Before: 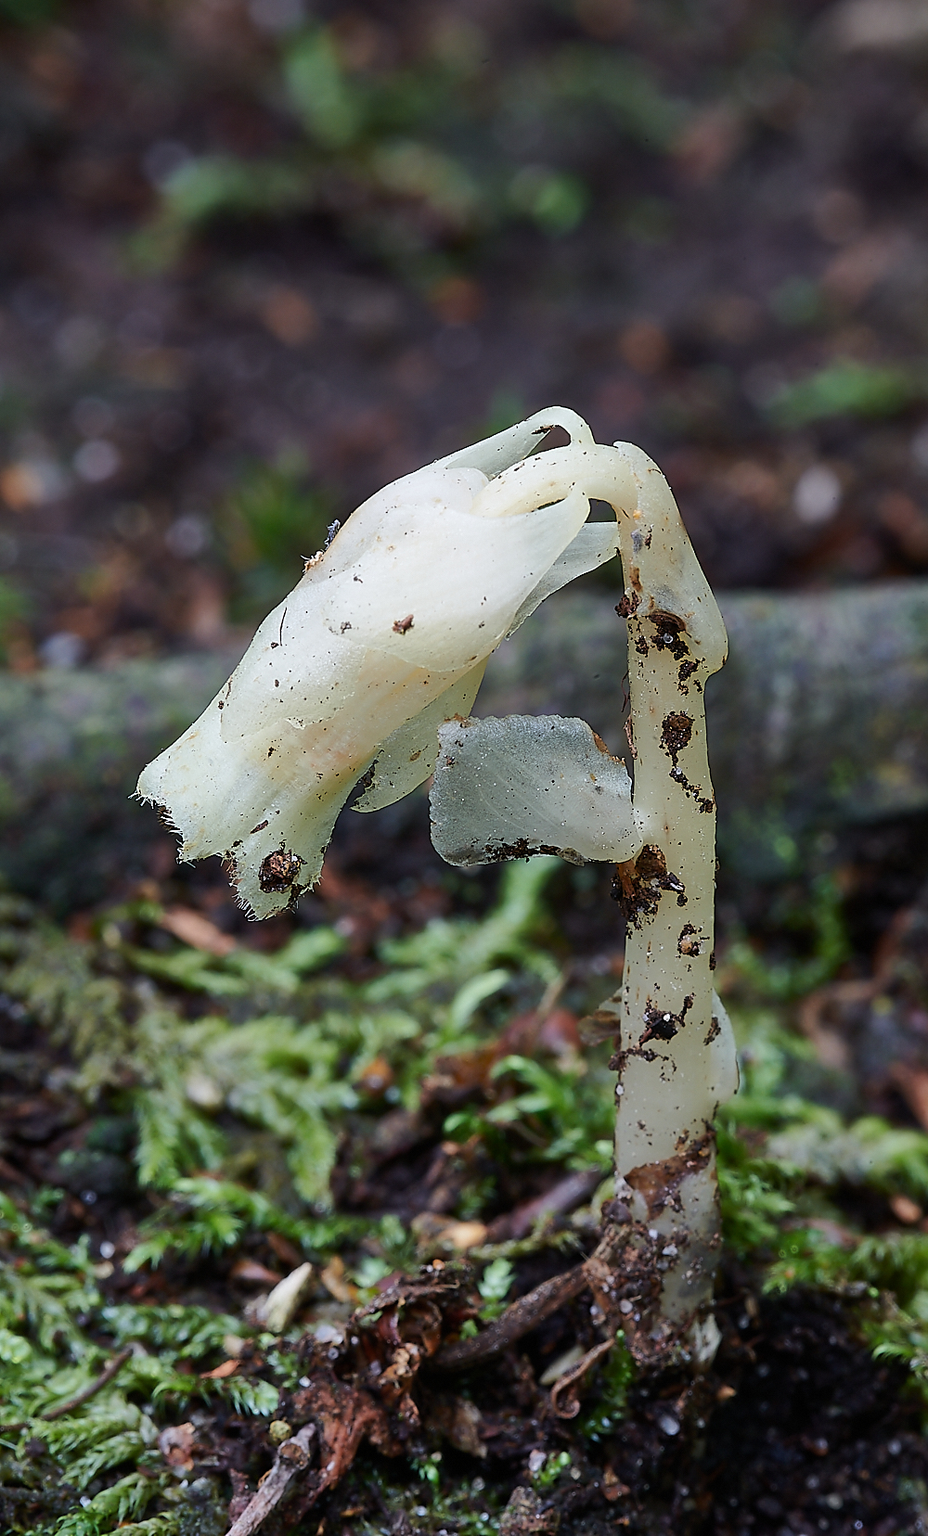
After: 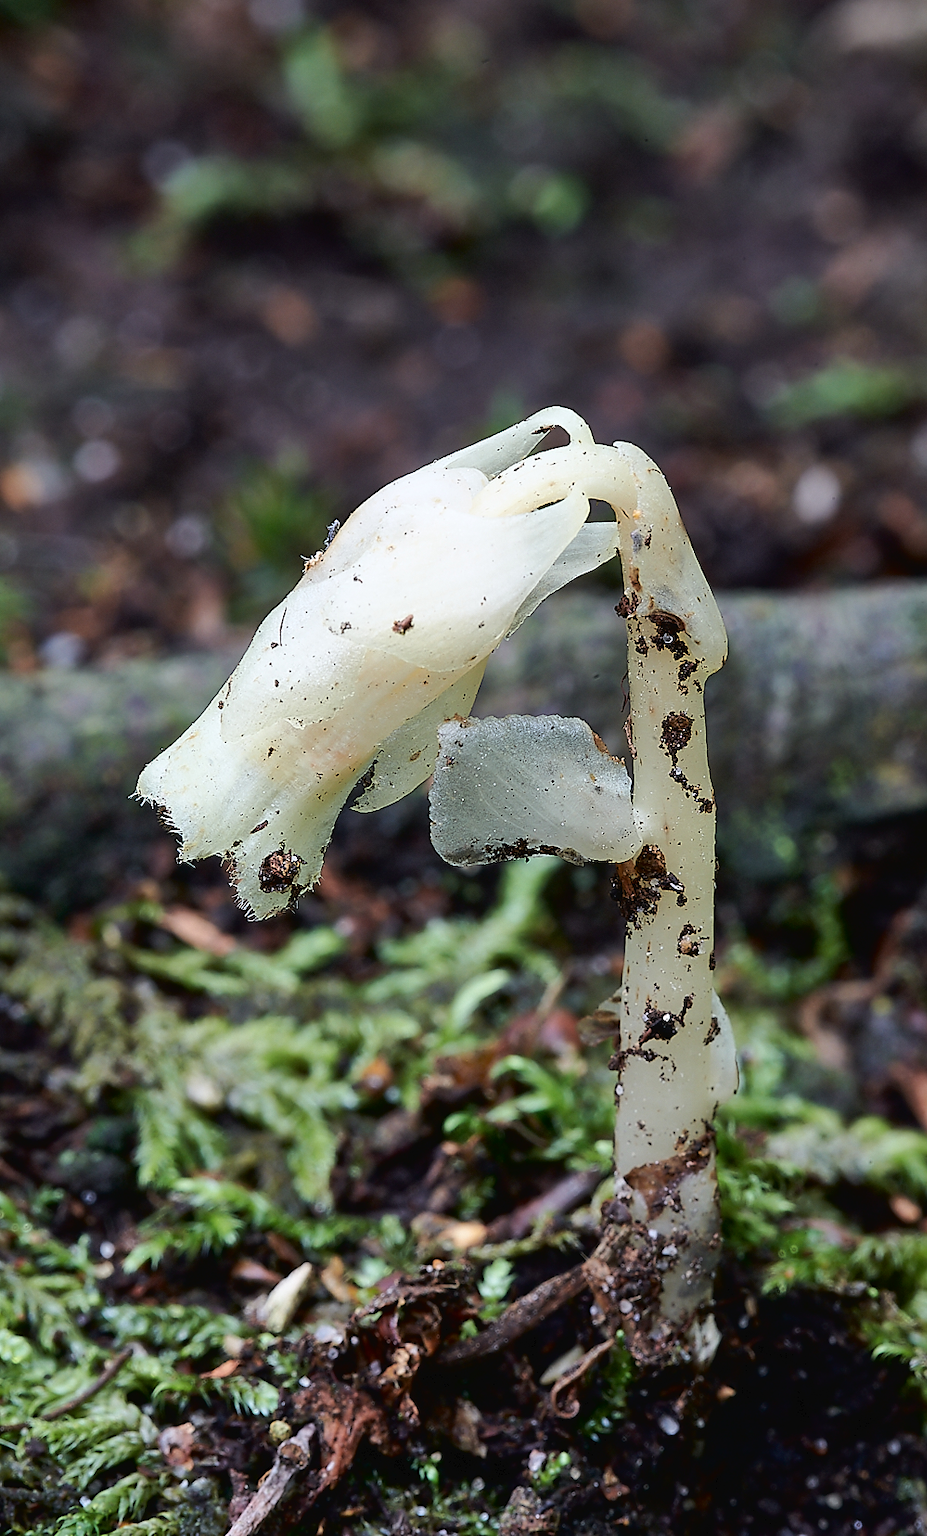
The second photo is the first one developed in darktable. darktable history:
tone curve: curves: ch0 [(0, 0) (0.003, 0.022) (0.011, 0.025) (0.025, 0.025) (0.044, 0.029) (0.069, 0.042) (0.1, 0.068) (0.136, 0.118) (0.177, 0.176) (0.224, 0.233) (0.277, 0.299) (0.335, 0.371) (0.399, 0.448) (0.468, 0.526) (0.543, 0.605) (0.623, 0.684) (0.709, 0.775) (0.801, 0.869) (0.898, 0.957) (1, 1)], color space Lab, independent channels, preserve colors none
